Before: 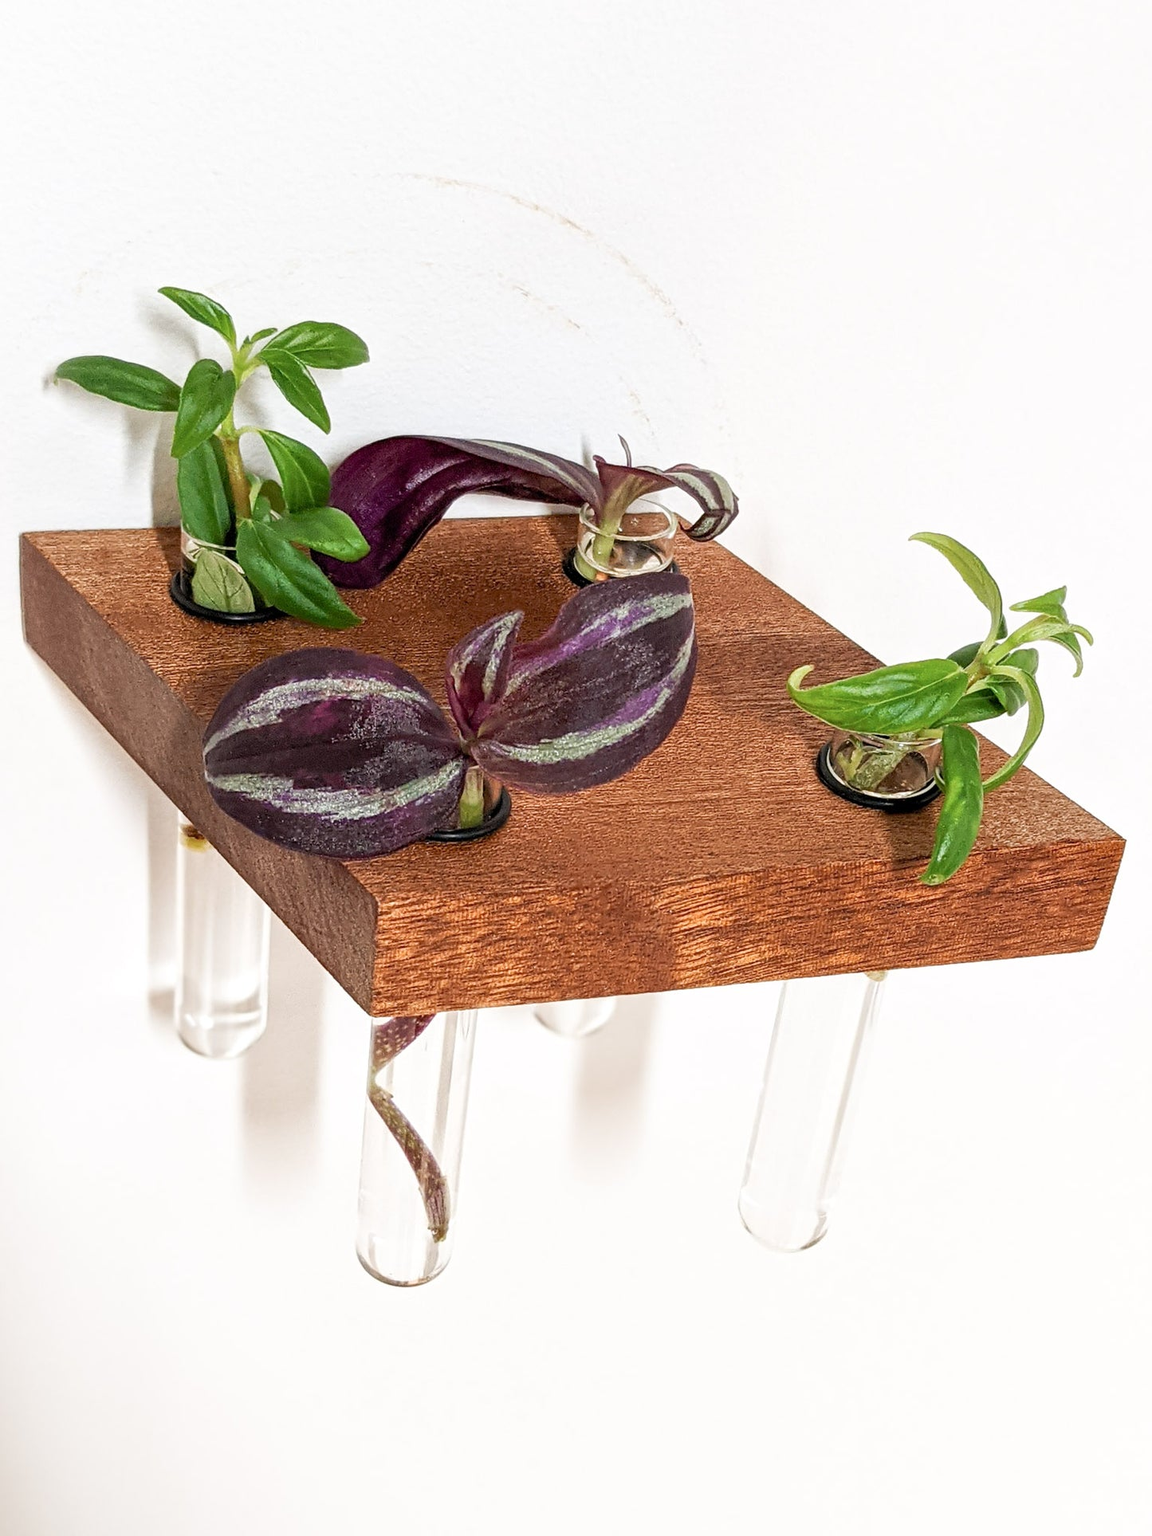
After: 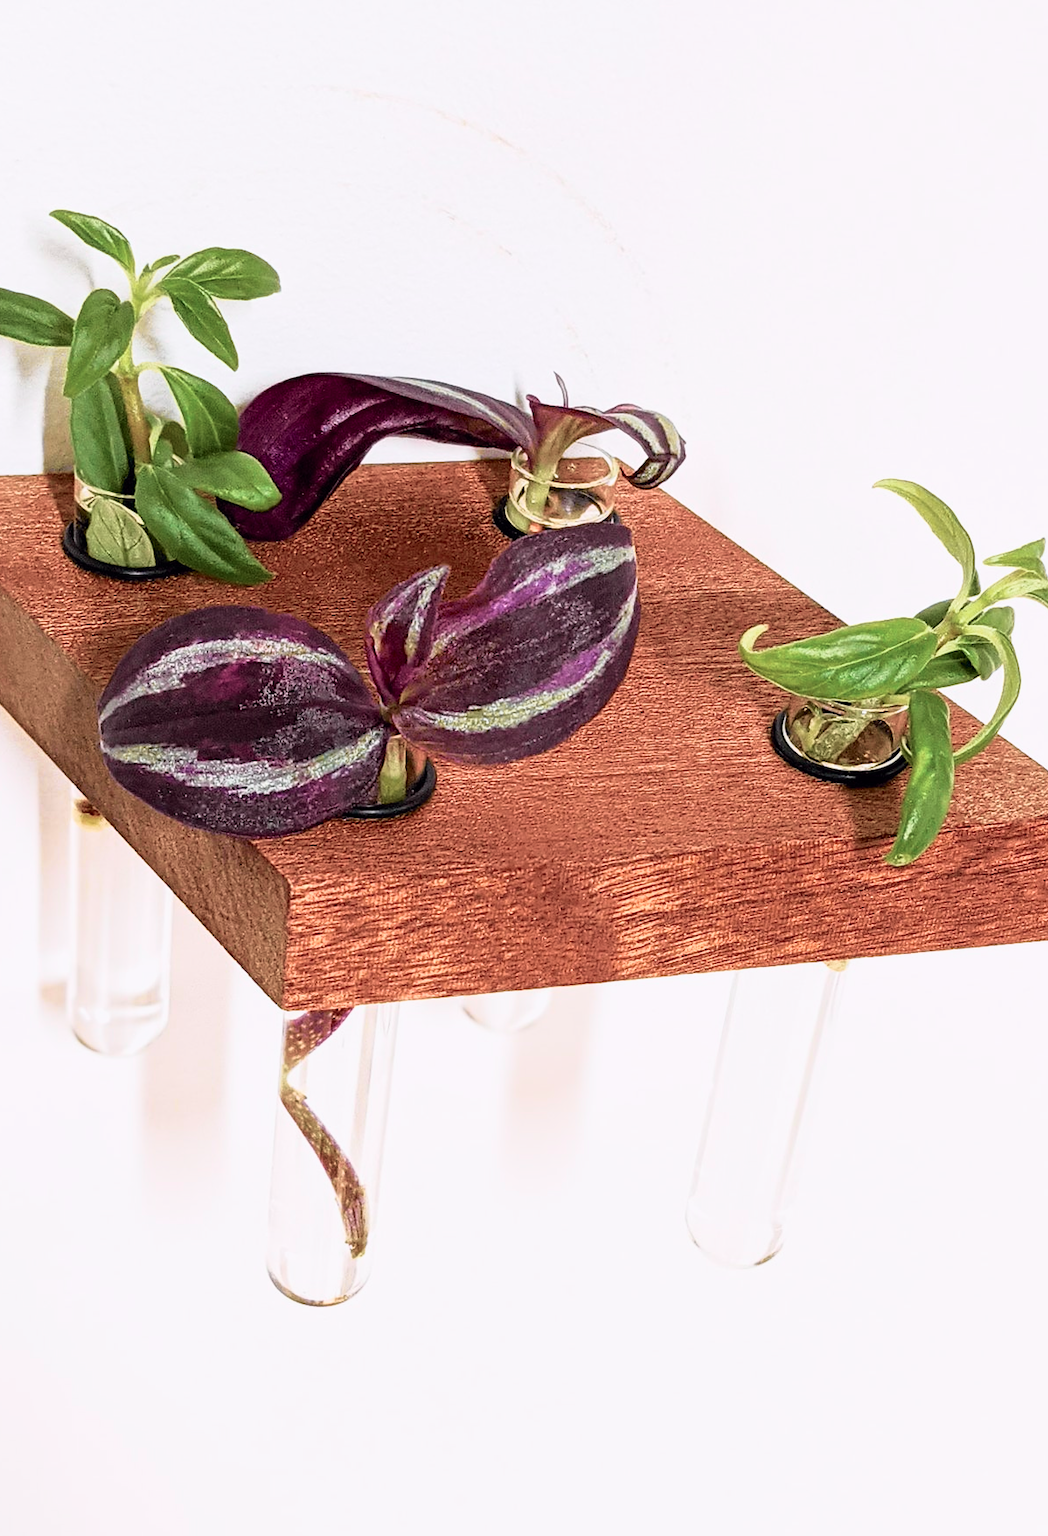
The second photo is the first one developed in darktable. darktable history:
tone curve: curves: ch0 [(0, 0) (0.105, 0.08) (0.195, 0.18) (0.283, 0.288) (0.384, 0.419) (0.485, 0.531) (0.638, 0.69) (0.795, 0.879) (1, 0.977)]; ch1 [(0, 0) (0.161, 0.092) (0.35, 0.33) (0.379, 0.401) (0.456, 0.469) (0.498, 0.503) (0.531, 0.537) (0.596, 0.621) (0.635, 0.655) (1, 1)]; ch2 [(0, 0) (0.371, 0.362) (0.437, 0.437) (0.483, 0.484) (0.53, 0.515) (0.56, 0.58) (0.622, 0.606) (1, 1)], color space Lab, independent channels, preserve colors none
crop: left 9.831%, top 6.271%, right 7.169%, bottom 2.506%
velvia: on, module defaults
